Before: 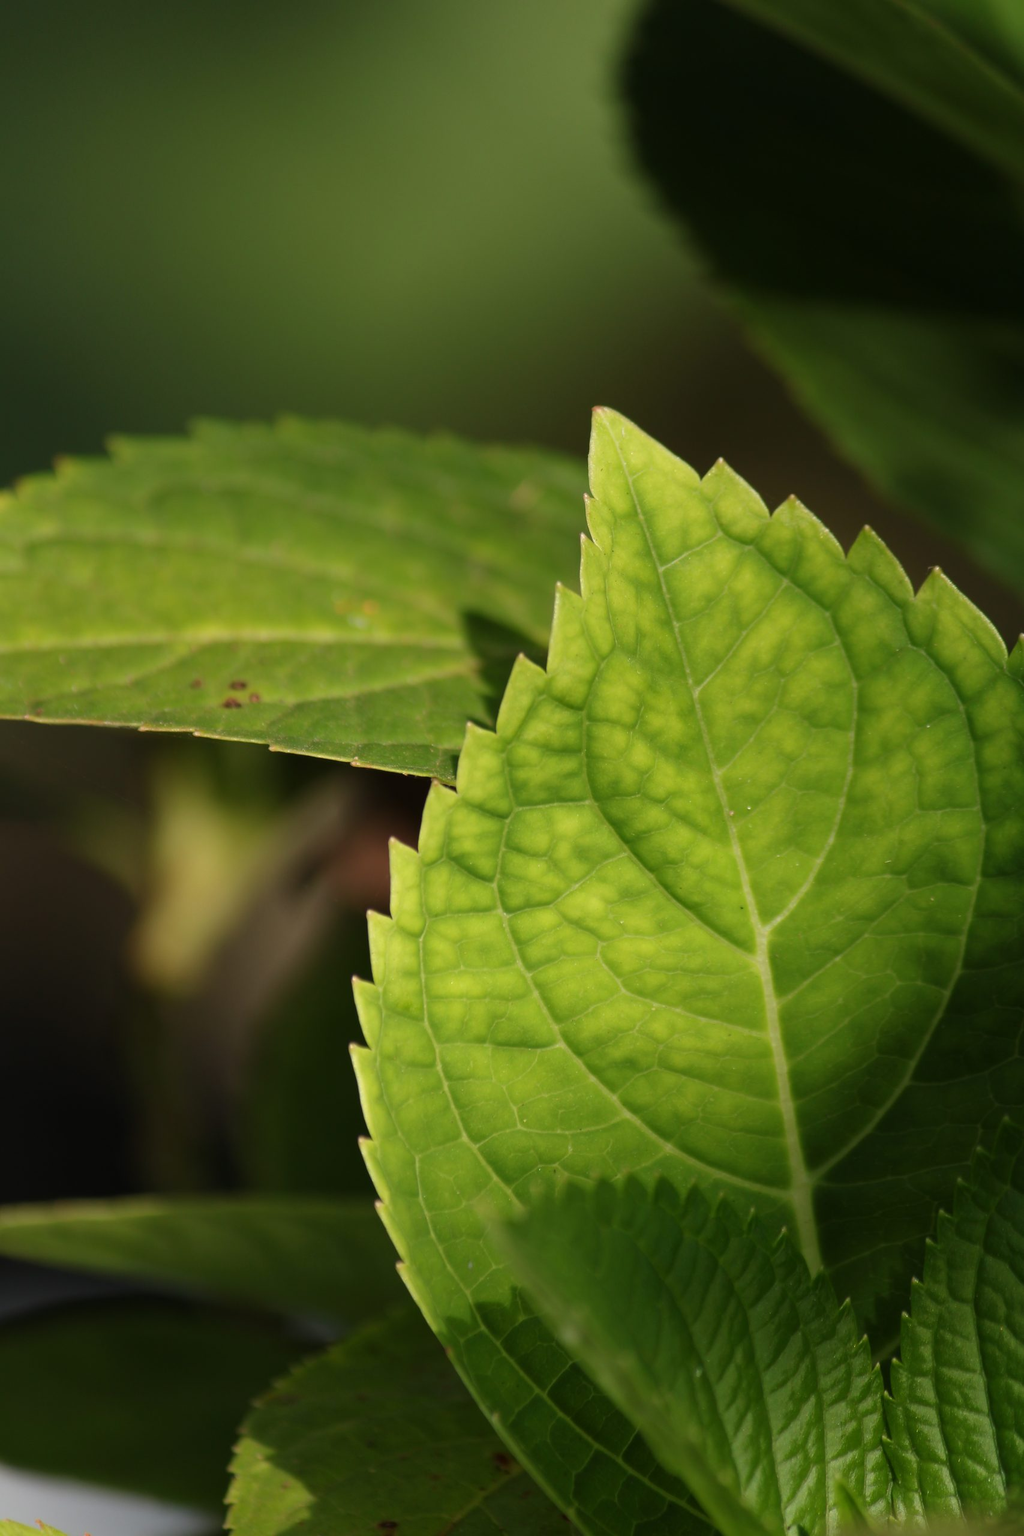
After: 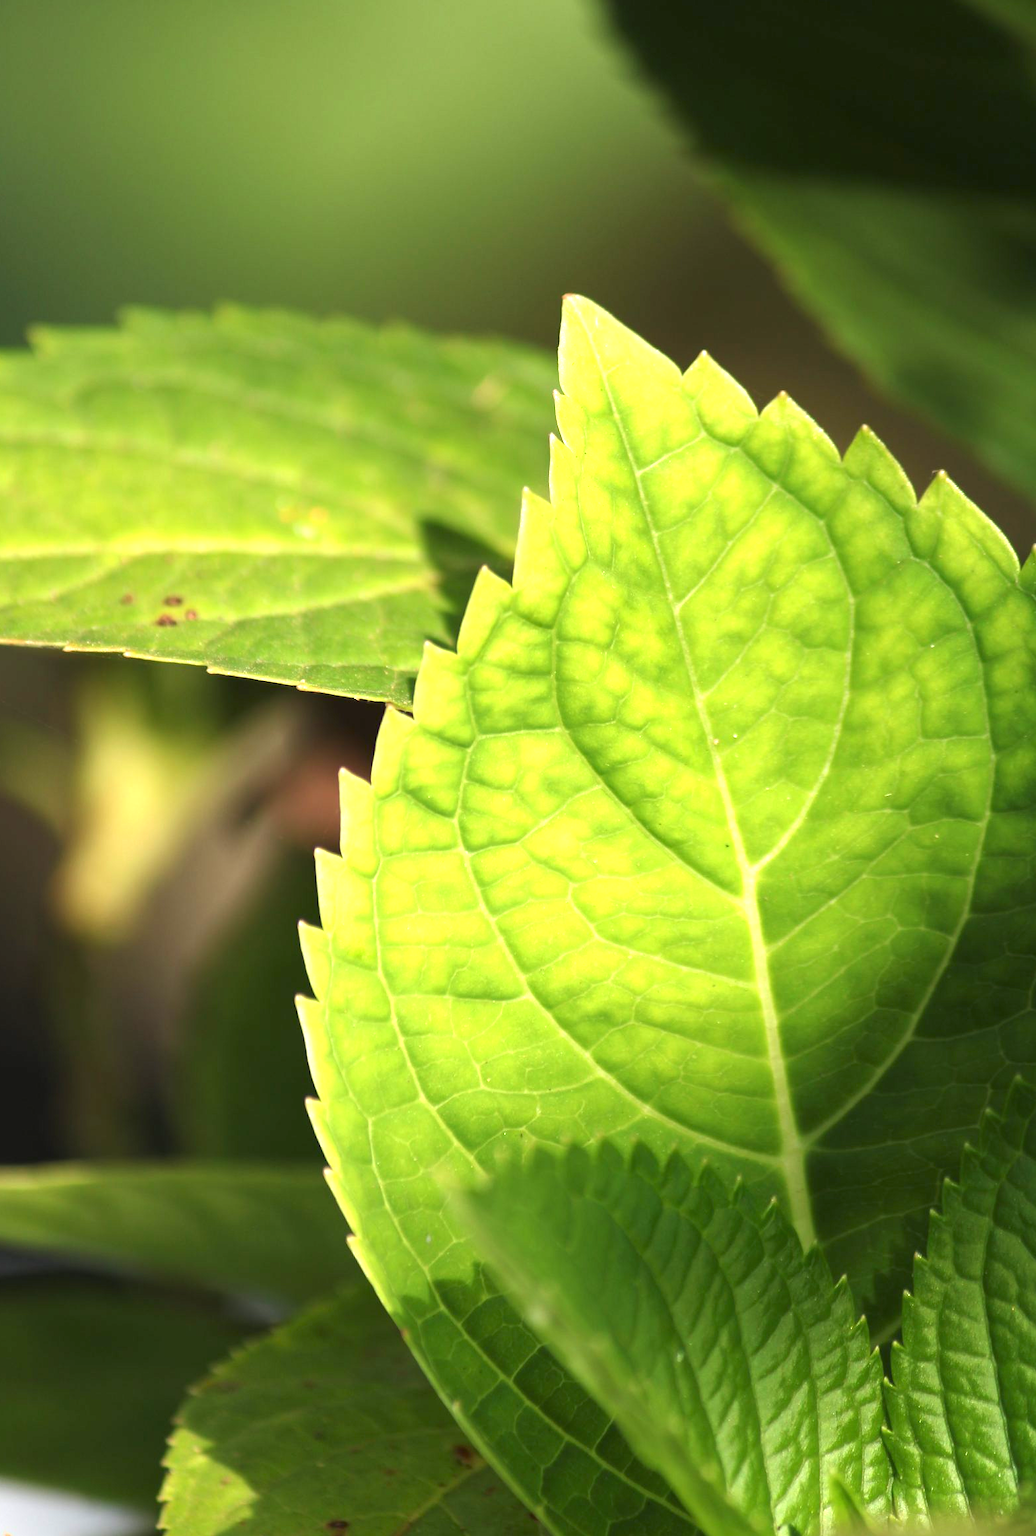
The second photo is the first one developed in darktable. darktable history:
crop and rotate: left 7.956%, top 9.077%
exposure: black level correction 0, exposure 1.518 EV, compensate exposure bias true, compensate highlight preservation false
